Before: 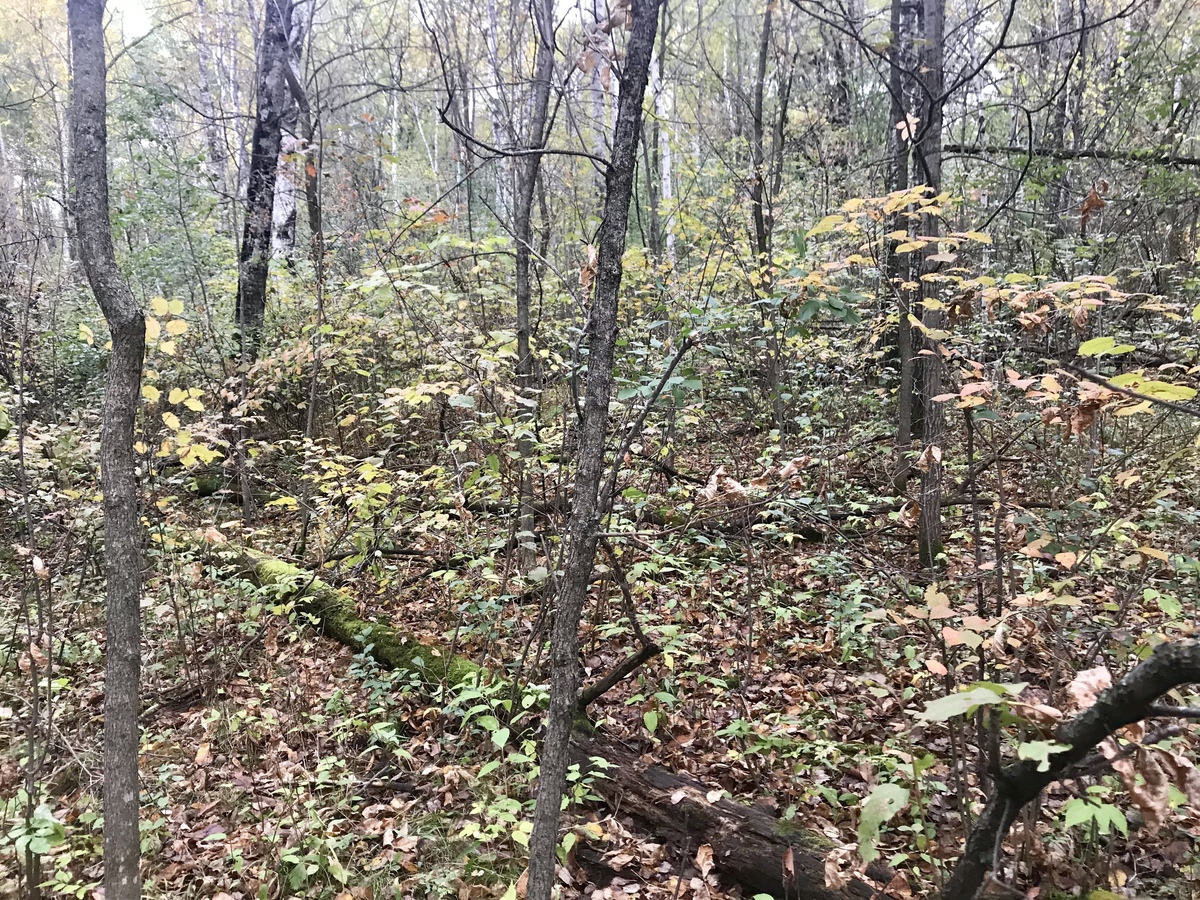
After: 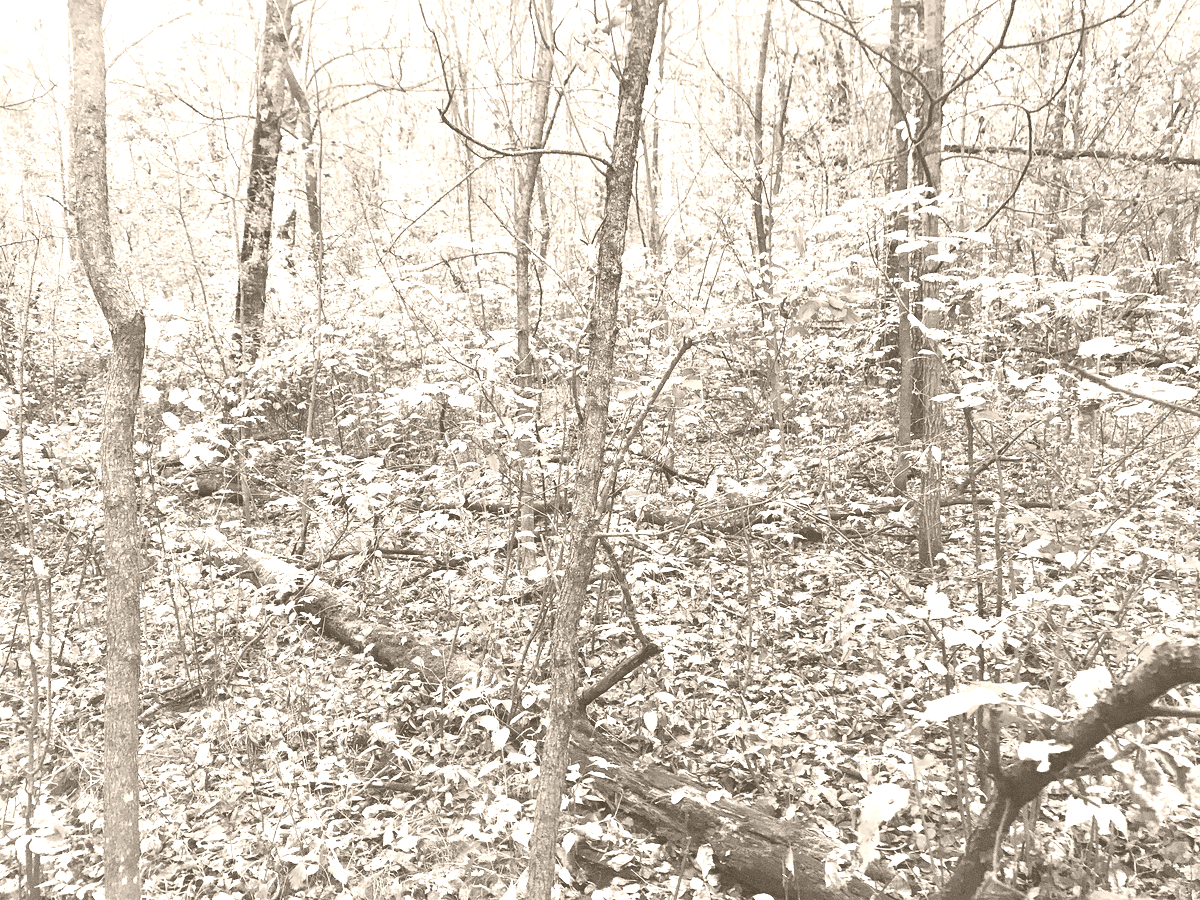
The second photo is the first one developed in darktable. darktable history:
grain: coarseness 0.09 ISO
color balance rgb: perceptual saturation grading › global saturation 25%, perceptual brilliance grading › mid-tones 10%, perceptual brilliance grading › shadows 15%, global vibrance 20%
colorize: hue 34.49°, saturation 35.33%, source mix 100%, version 1
